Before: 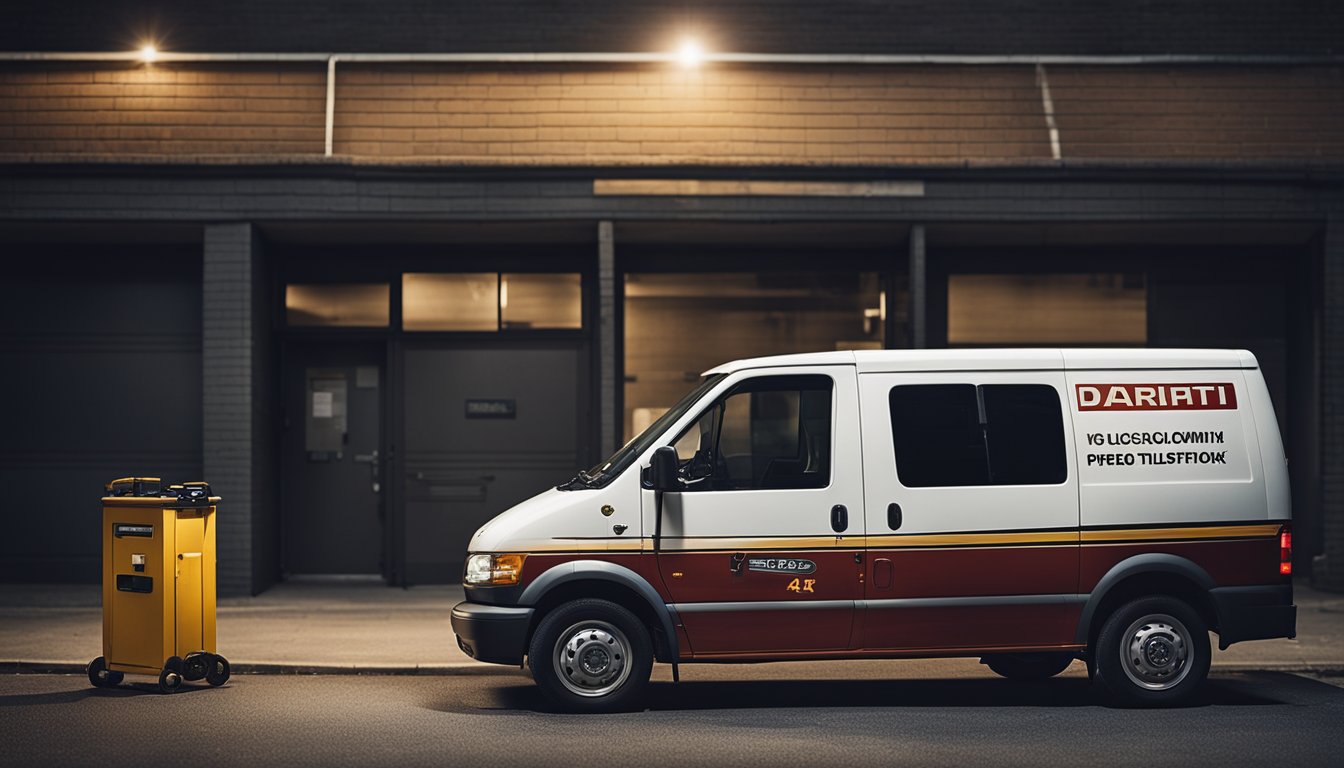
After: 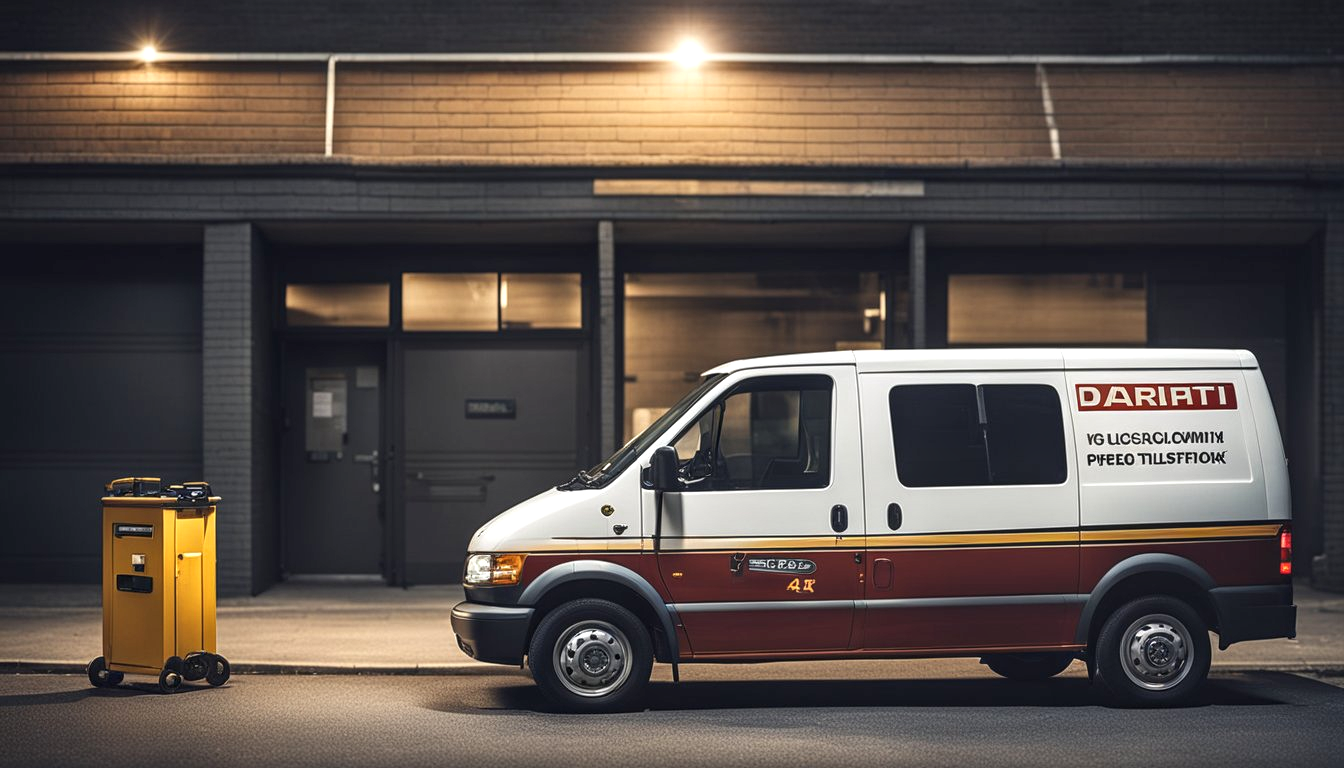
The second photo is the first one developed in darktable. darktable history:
local contrast: on, module defaults
exposure: black level correction 0, exposure 0.4 EV, compensate exposure bias true, compensate highlight preservation false
